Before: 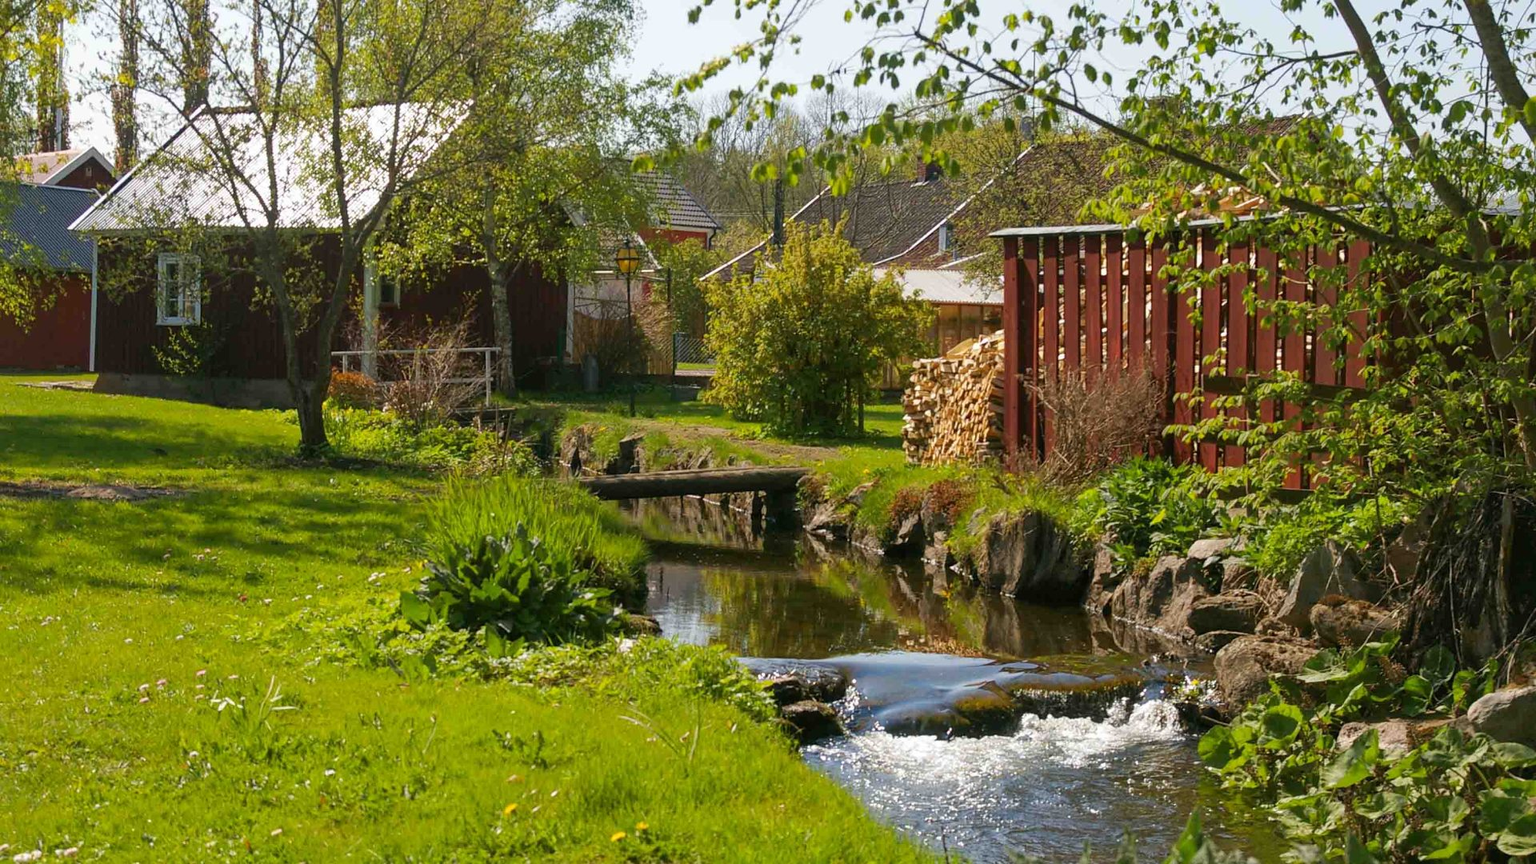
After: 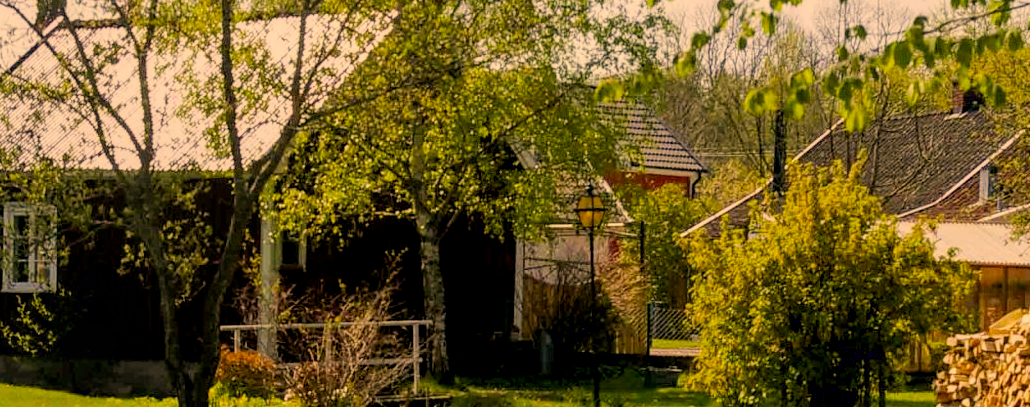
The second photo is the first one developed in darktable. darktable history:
color correction: highlights a* 14.81, highlights b* 31.79
local contrast: on, module defaults
exposure: black level correction 0.01, exposure 0.016 EV, compensate highlight preservation false
crop: left 10.149%, top 10.602%, right 36.181%, bottom 51.686%
filmic rgb: black relative exposure -7.65 EV, white relative exposure 4.56 EV, threshold 5.99 EV, hardness 3.61, enable highlight reconstruction true
levels: levels [0, 0.48, 0.961]
